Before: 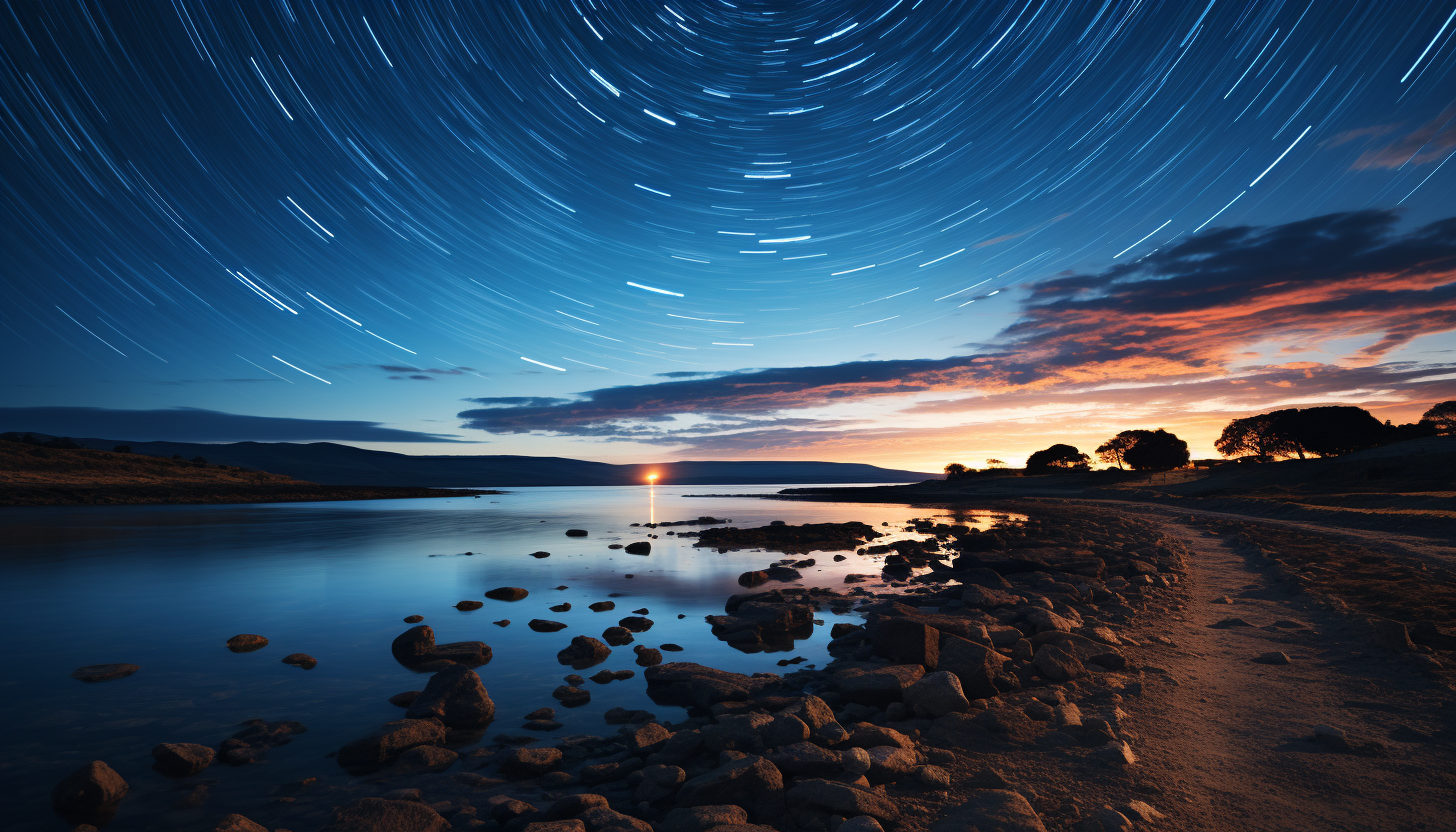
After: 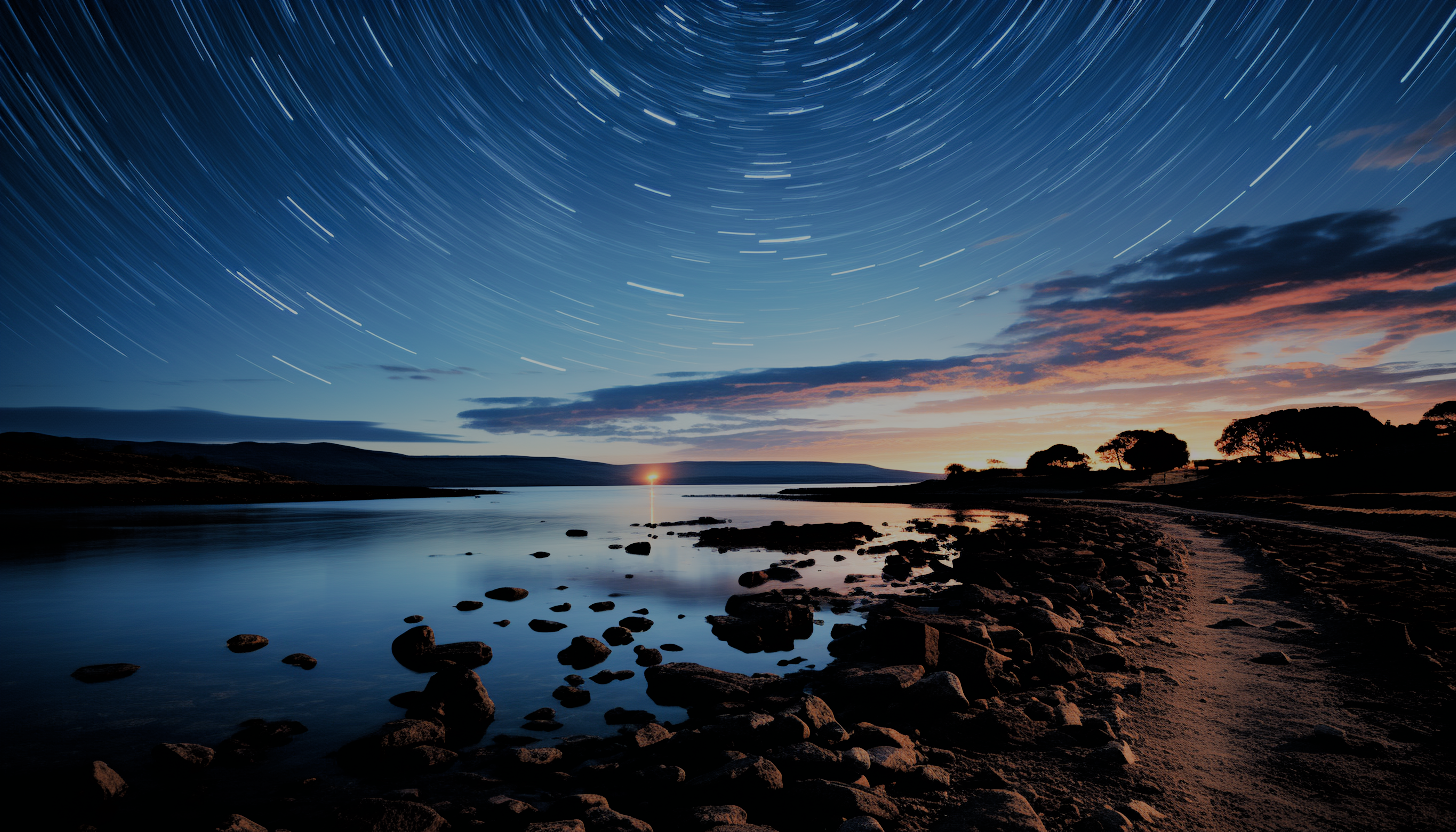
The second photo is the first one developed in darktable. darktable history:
filmic rgb: black relative exposure -4.42 EV, white relative exposure 6.58 EV, hardness 1.85, contrast 0.5
white balance: red 0.978, blue 0.999
